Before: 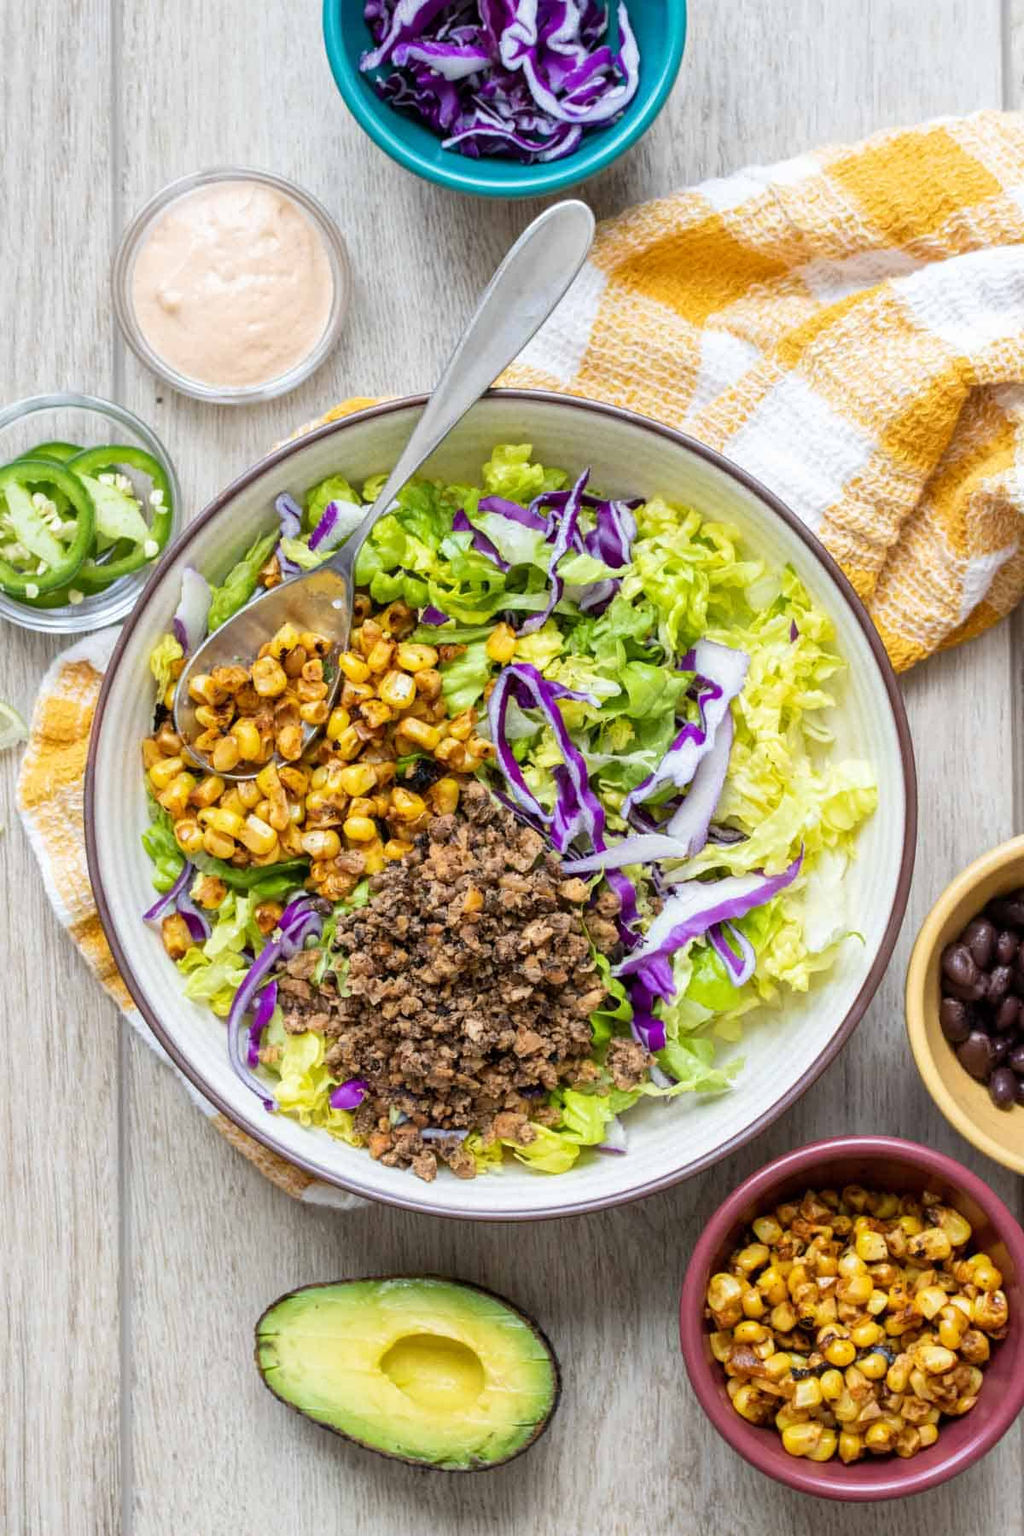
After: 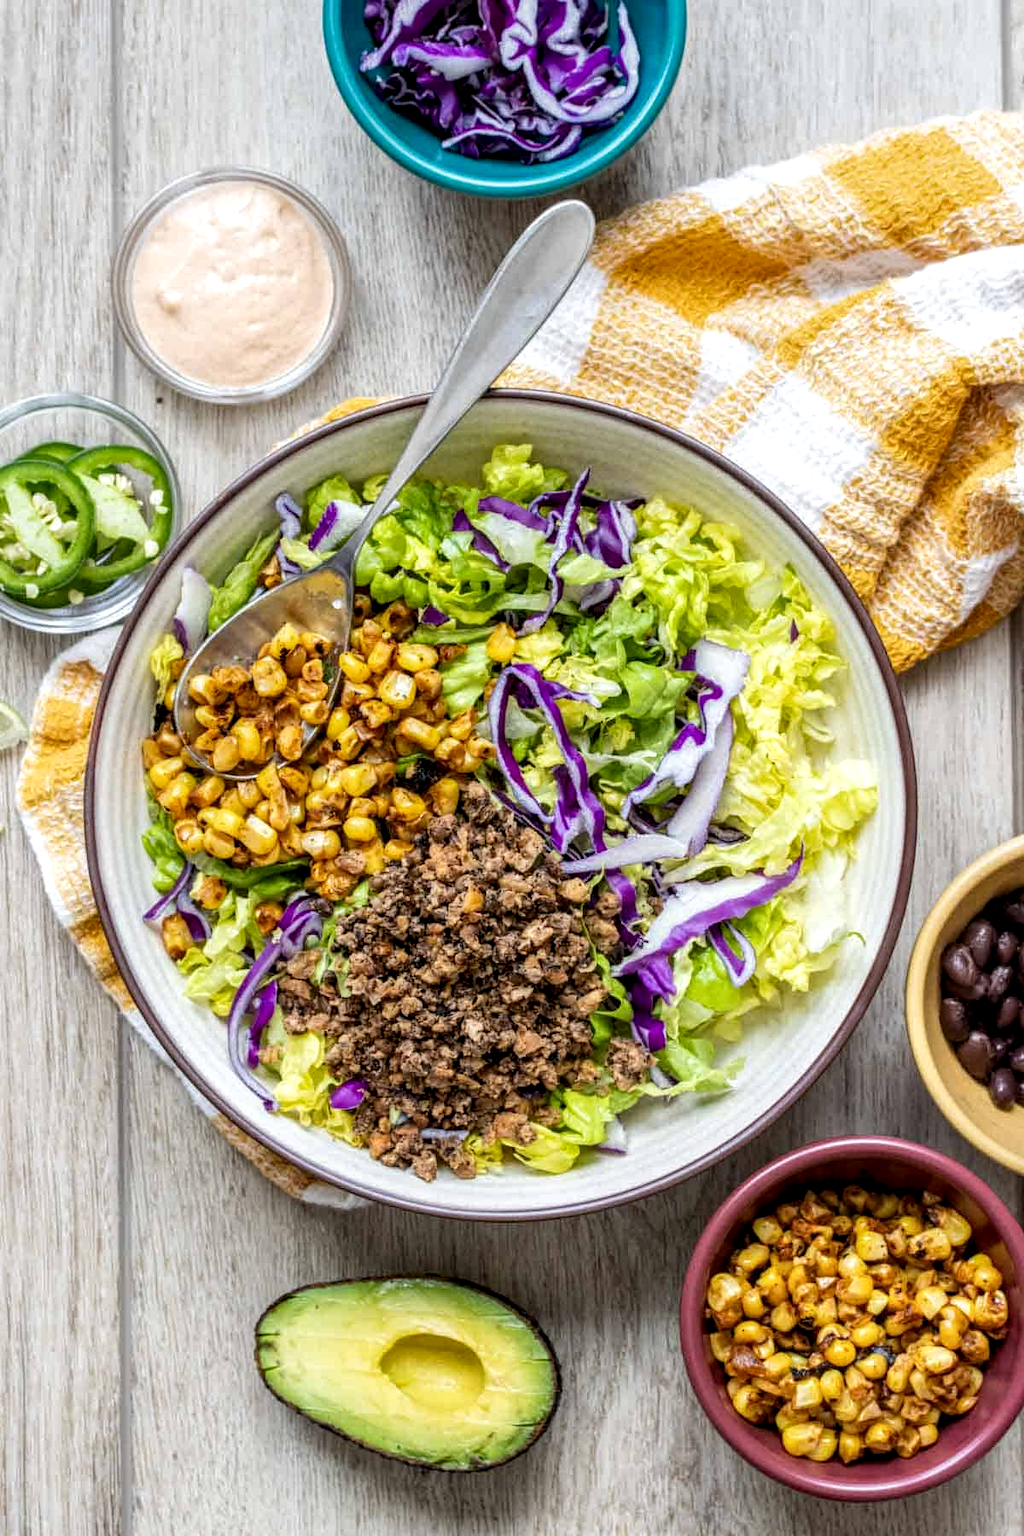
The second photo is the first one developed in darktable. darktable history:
local contrast: highlights 22%, detail 150%
